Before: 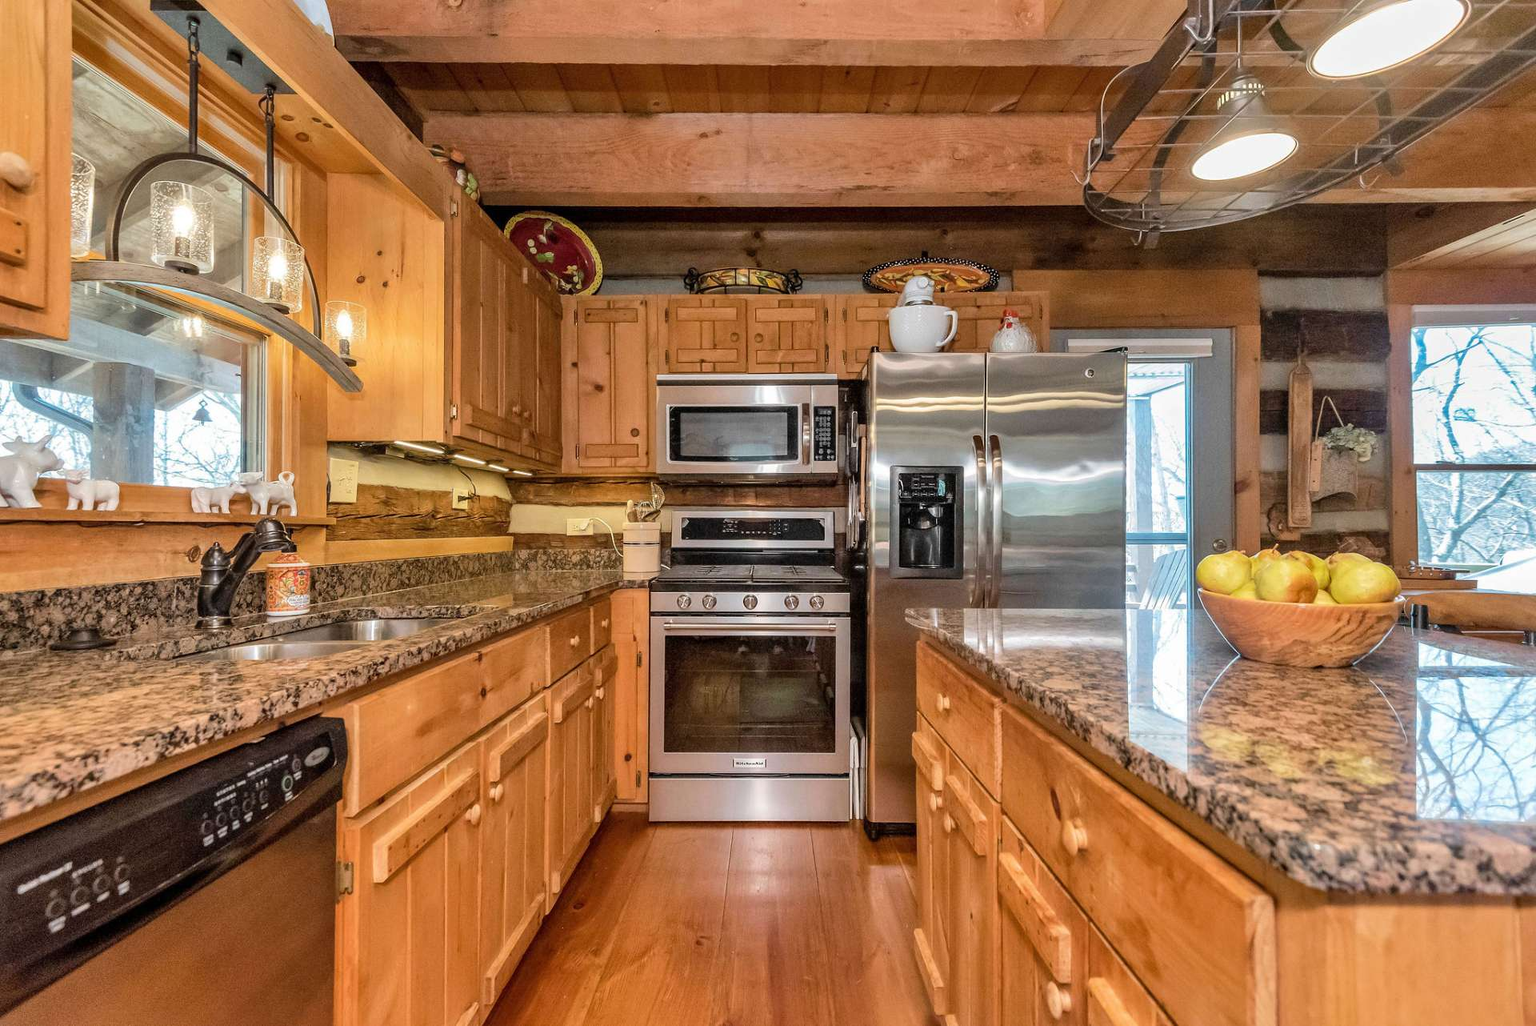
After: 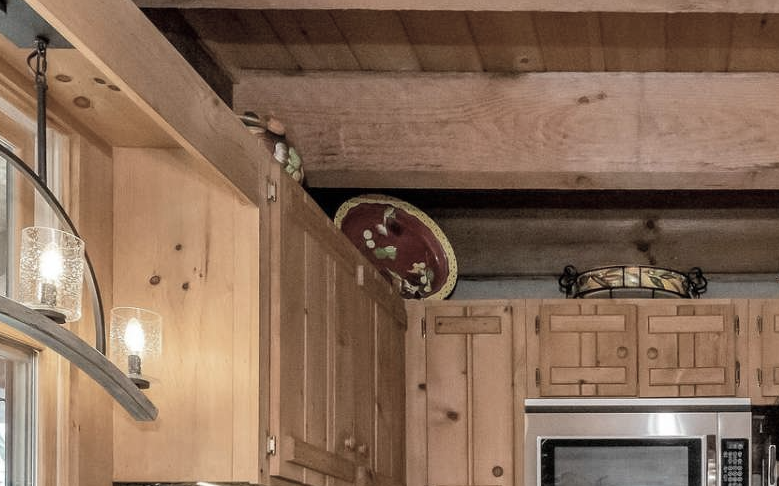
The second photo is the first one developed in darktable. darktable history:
crop: left 15.452%, top 5.459%, right 43.956%, bottom 56.62%
color correction: saturation 0.5
